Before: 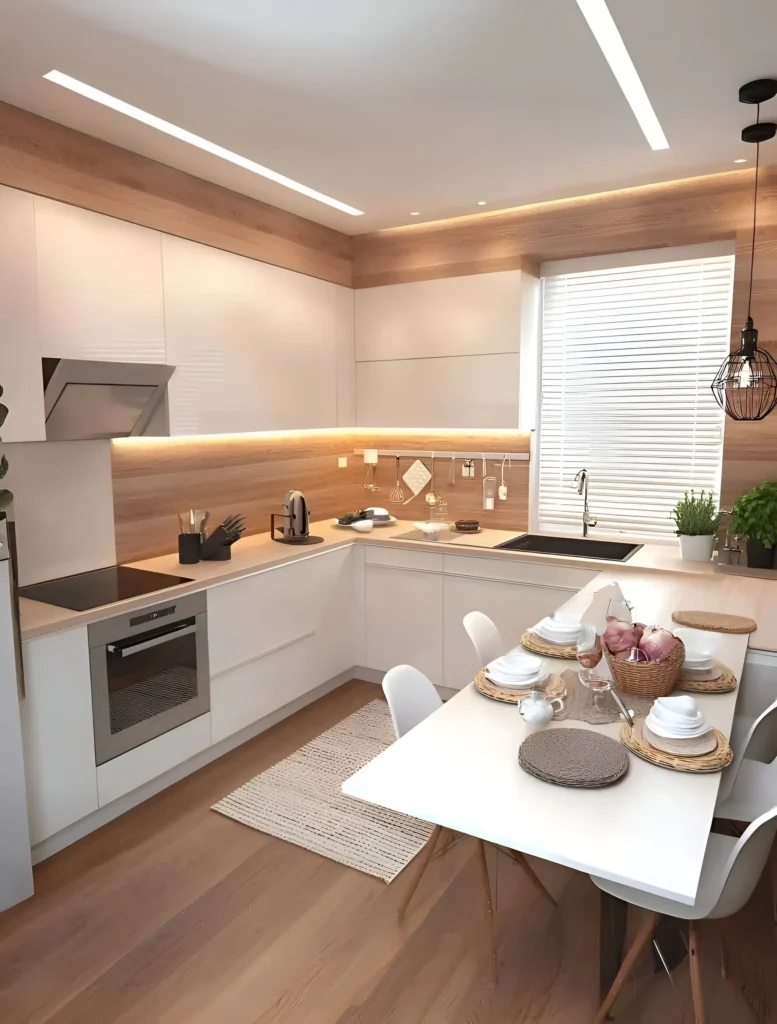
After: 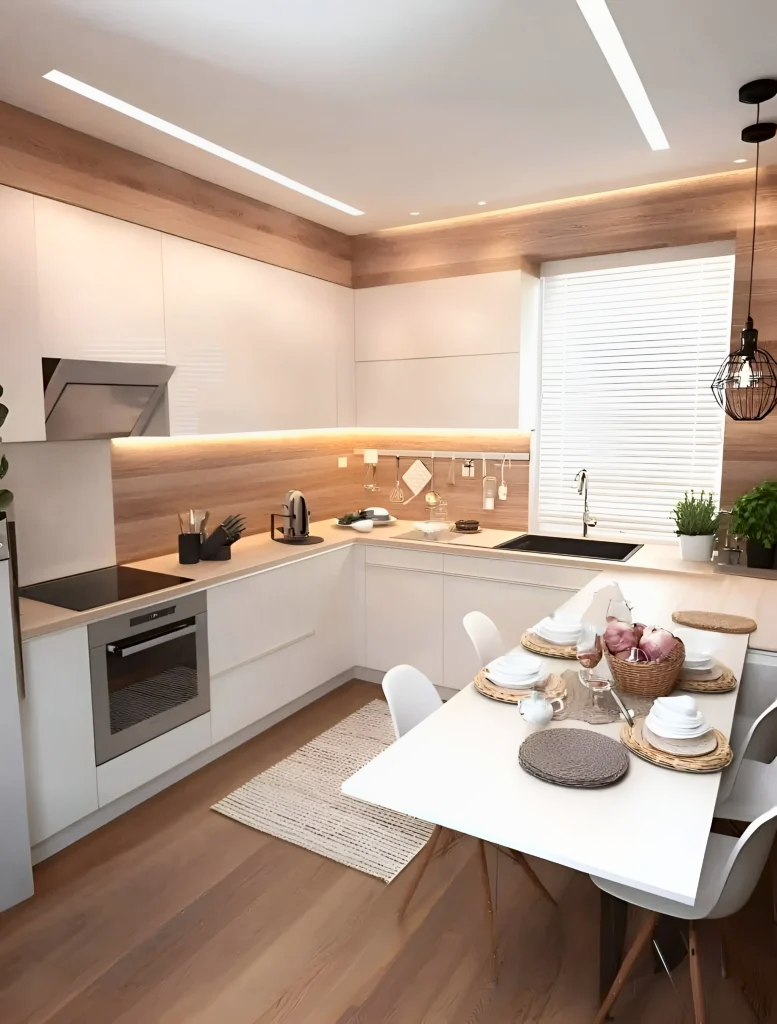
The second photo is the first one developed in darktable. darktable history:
shadows and highlights: shadows -62.41, white point adjustment -5.19, highlights 60.47
